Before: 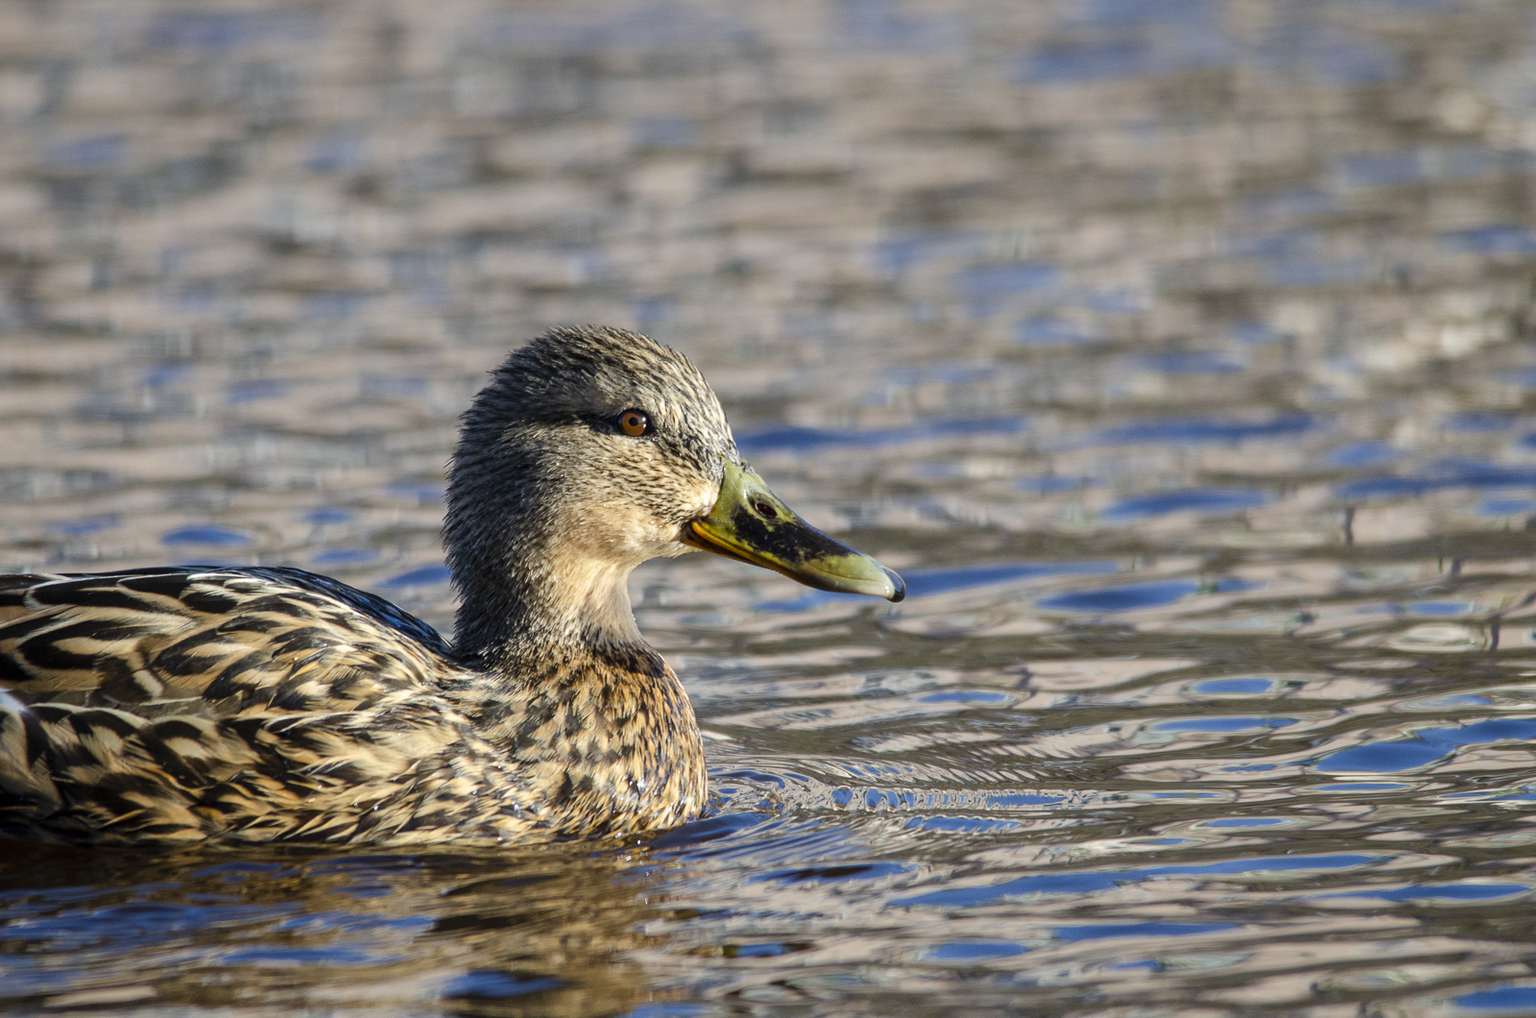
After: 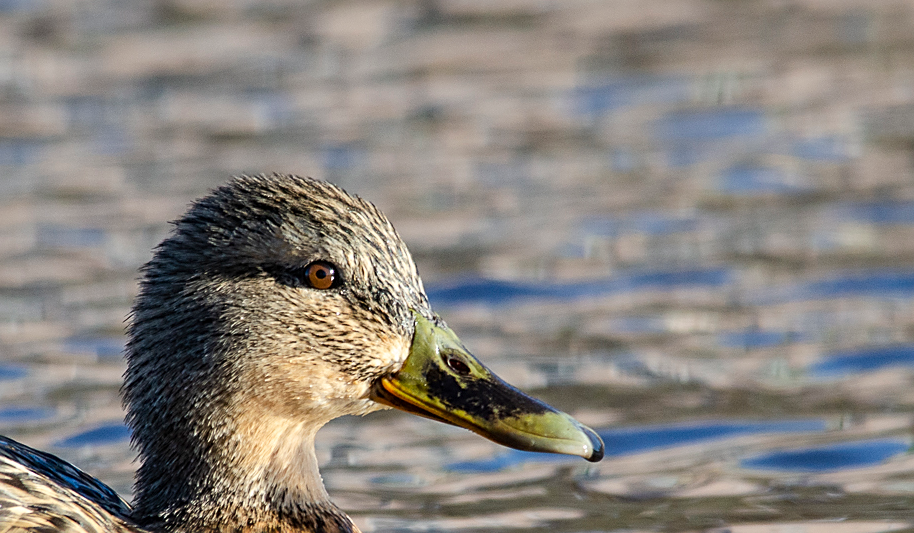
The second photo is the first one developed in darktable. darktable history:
sharpen: on, module defaults
crop: left 21.203%, top 15.648%, right 21.643%, bottom 34.013%
